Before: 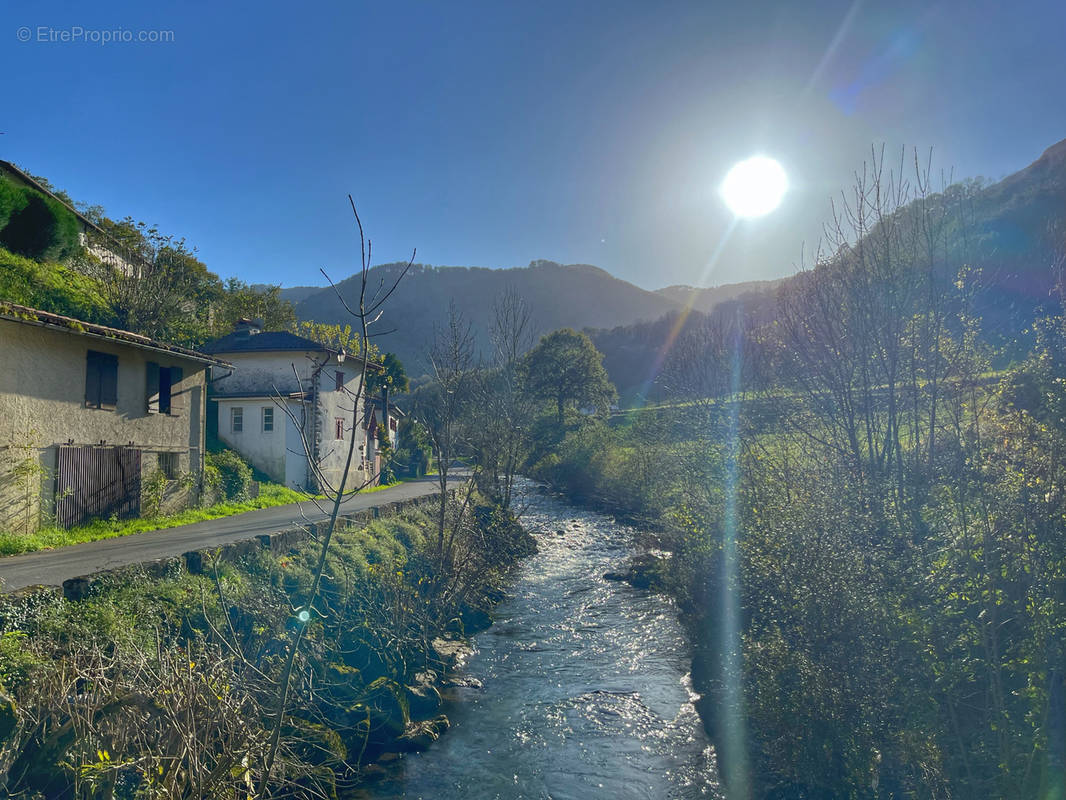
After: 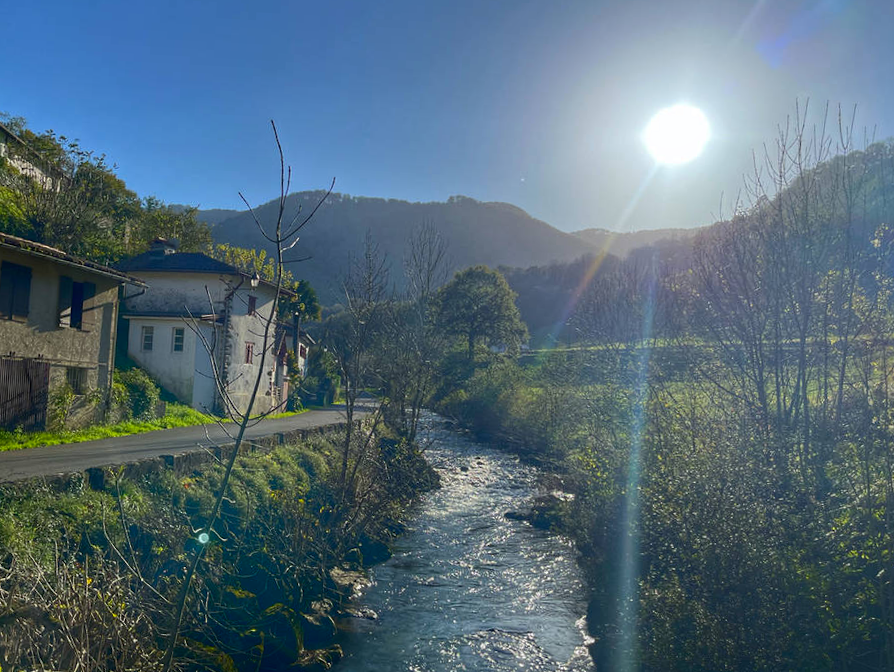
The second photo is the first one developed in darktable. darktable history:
shadows and highlights: shadows -89.89, highlights 91.85, highlights color adjustment 55.6%, soften with gaussian
tone curve: curves: ch0 [(0, 0) (0.161, 0.144) (0.501, 0.497) (1, 1)], color space Lab, independent channels, preserve colors none
crop and rotate: angle -3.14°, left 5.41%, top 5.206%, right 4.72%, bottom 4.666%
